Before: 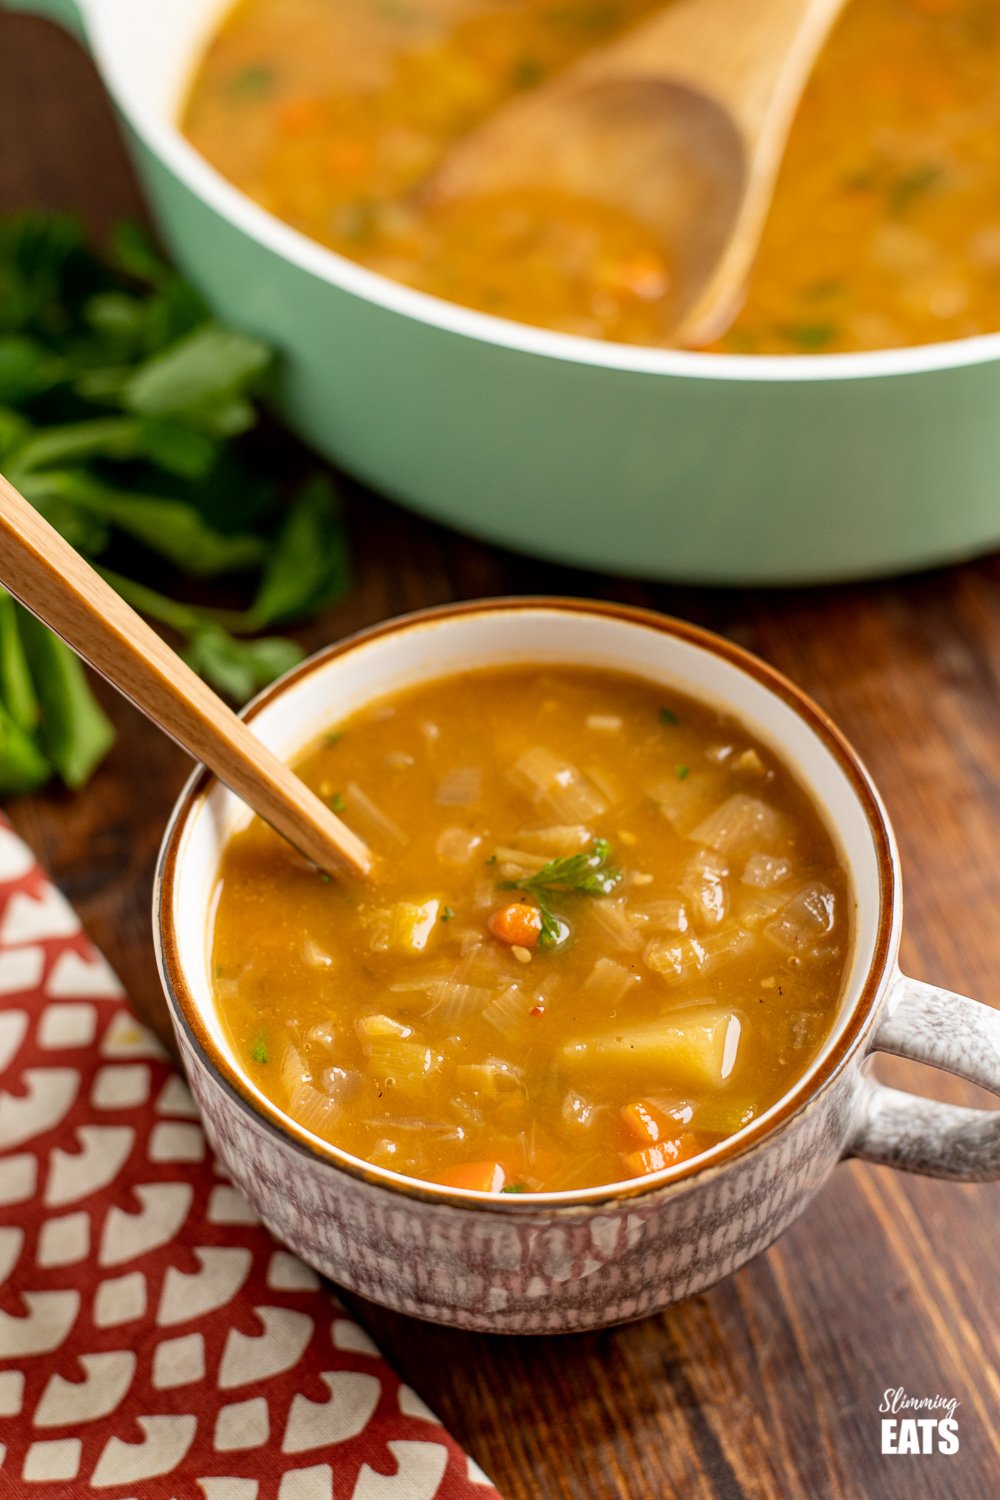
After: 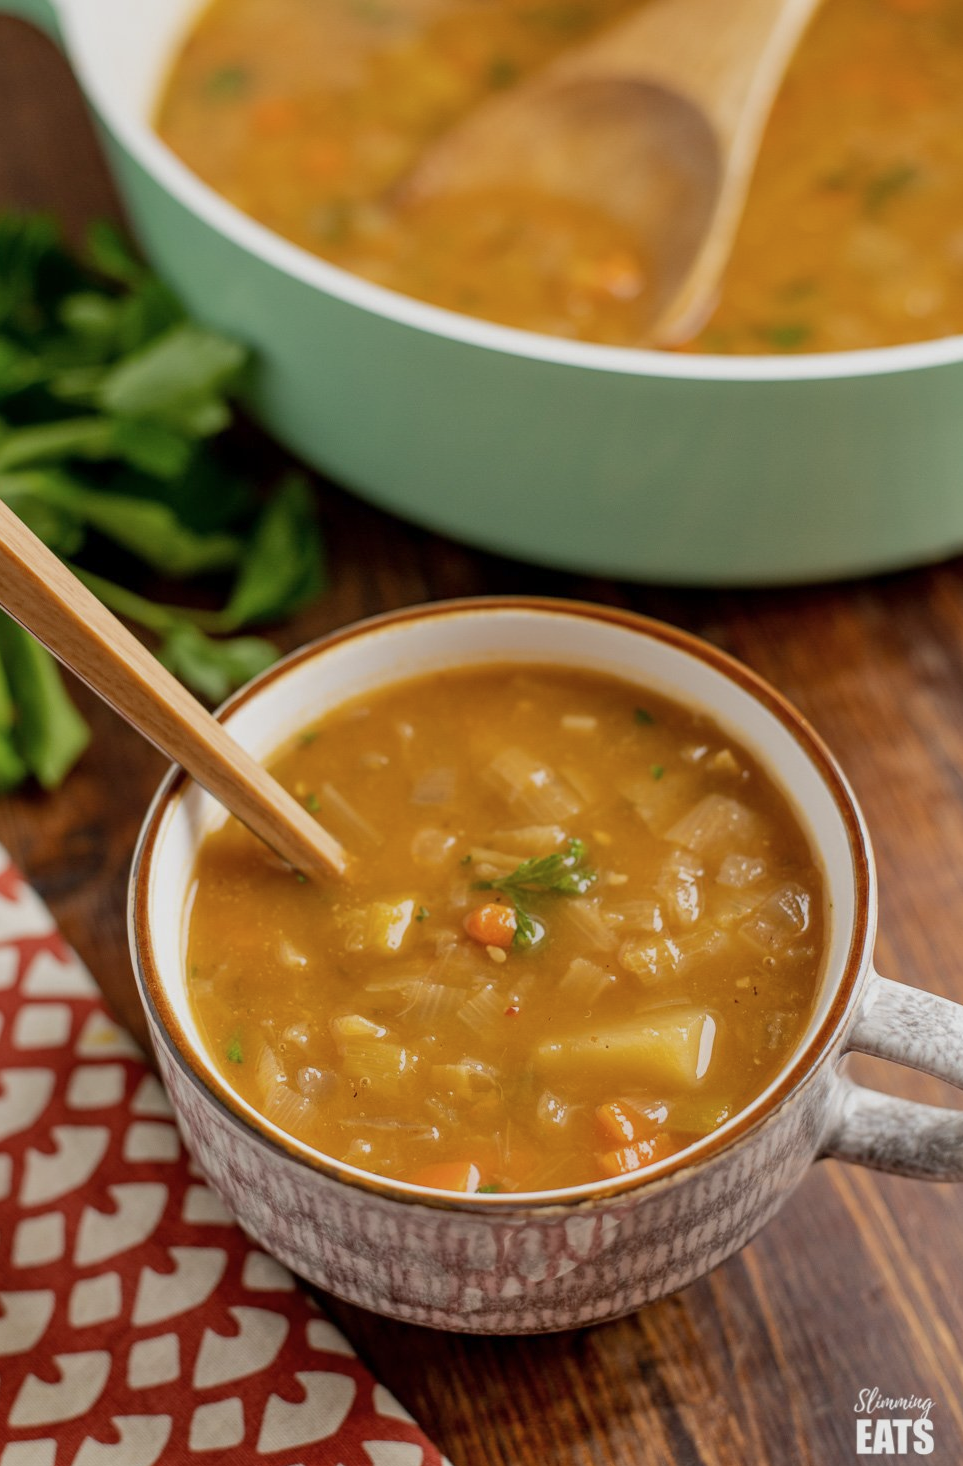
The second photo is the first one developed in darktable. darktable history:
crop and rotate: left 2.536%, right 1.107%, bottom 2.246%
contrast brightness saturation: saturation -0.1
tone equalizer: -8 EV 0.25 EV, -7 EV 0.417 EV, -6 EV 0.417 EV, -5 EV 0.25 EV, -3 EV -0.25 EV, -2 EV -0.417 EV, -1 EV -0.417 EV, +0 EV -0.25 EV, edges refinement/feathering 500, mask exposure compensation -1.57 EV, preserve details guided filter
